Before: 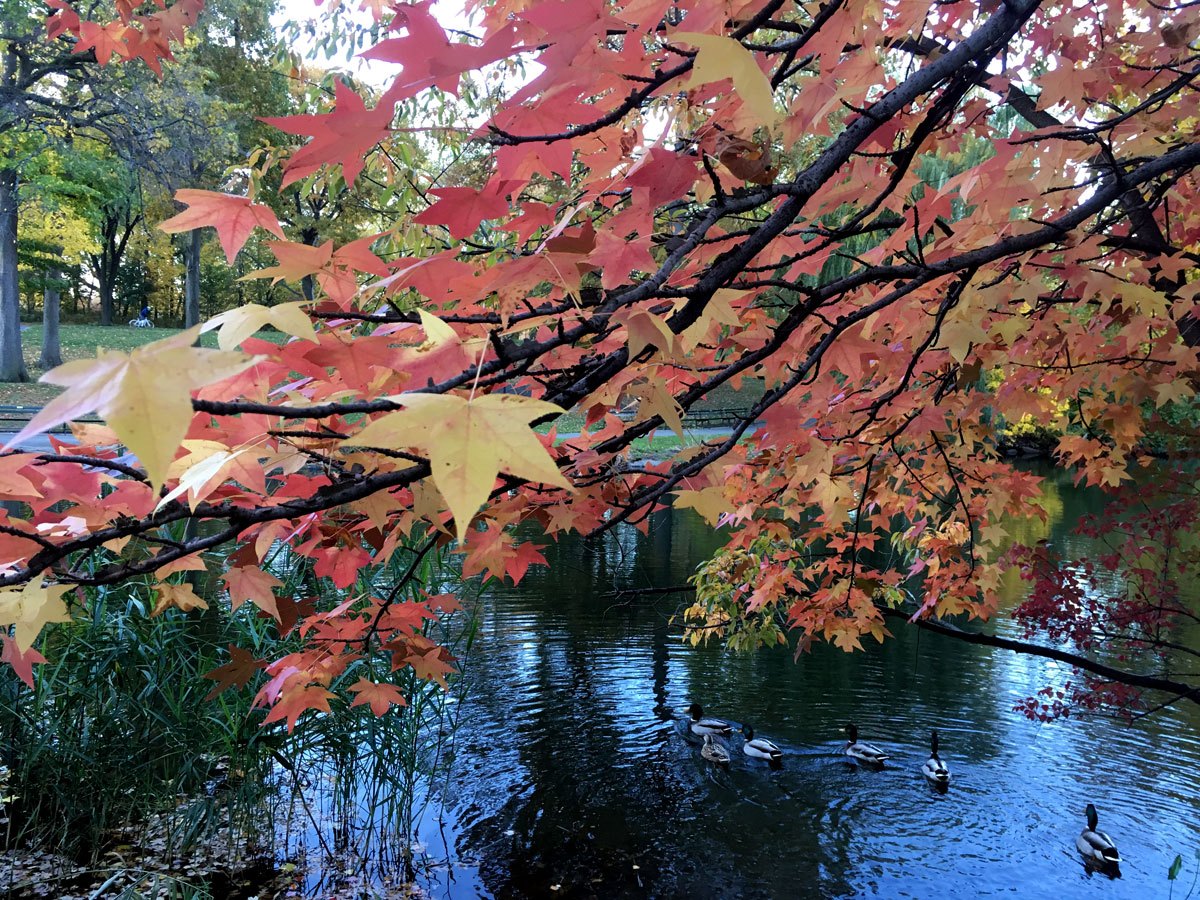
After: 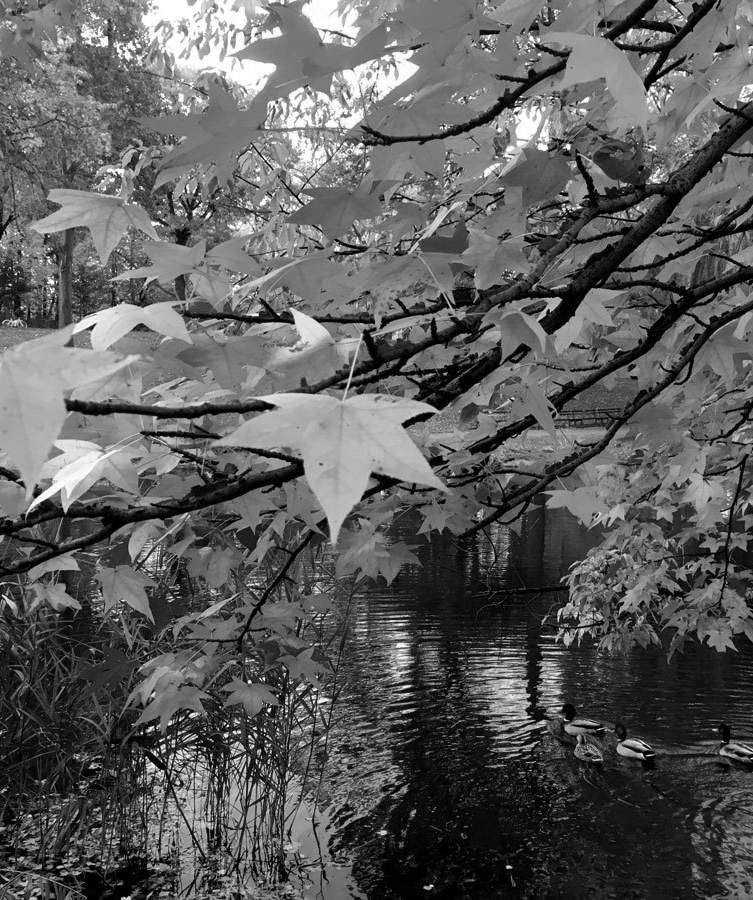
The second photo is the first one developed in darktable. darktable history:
monochrome: on, module defaults
crop: left 10.644%, right 26.528%
